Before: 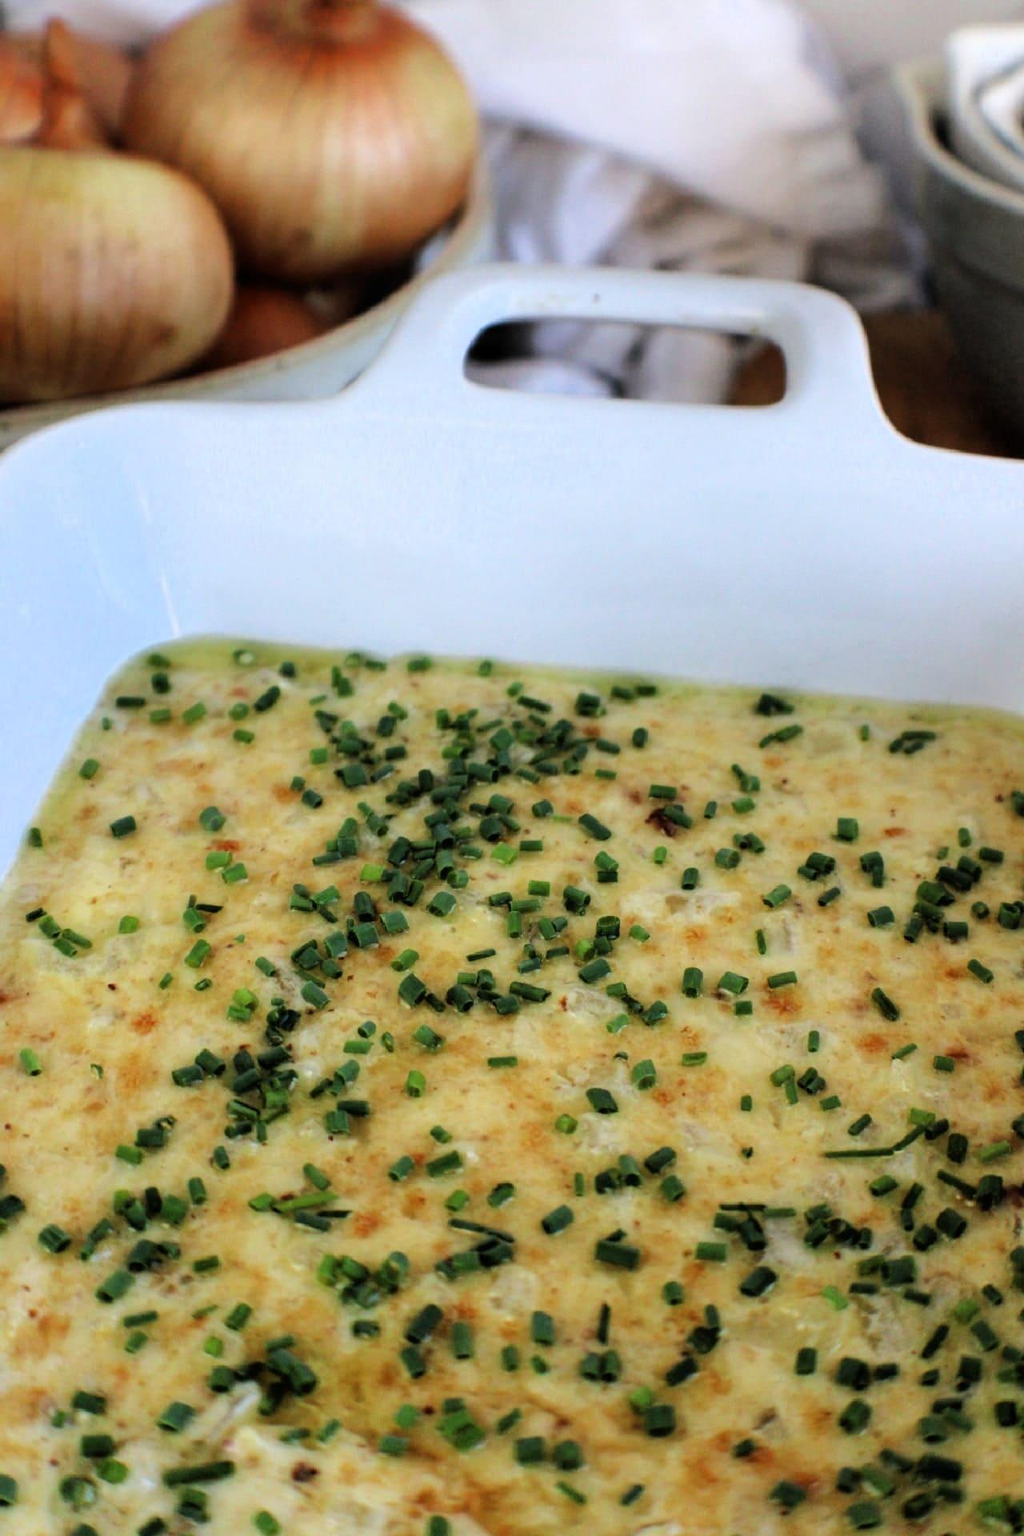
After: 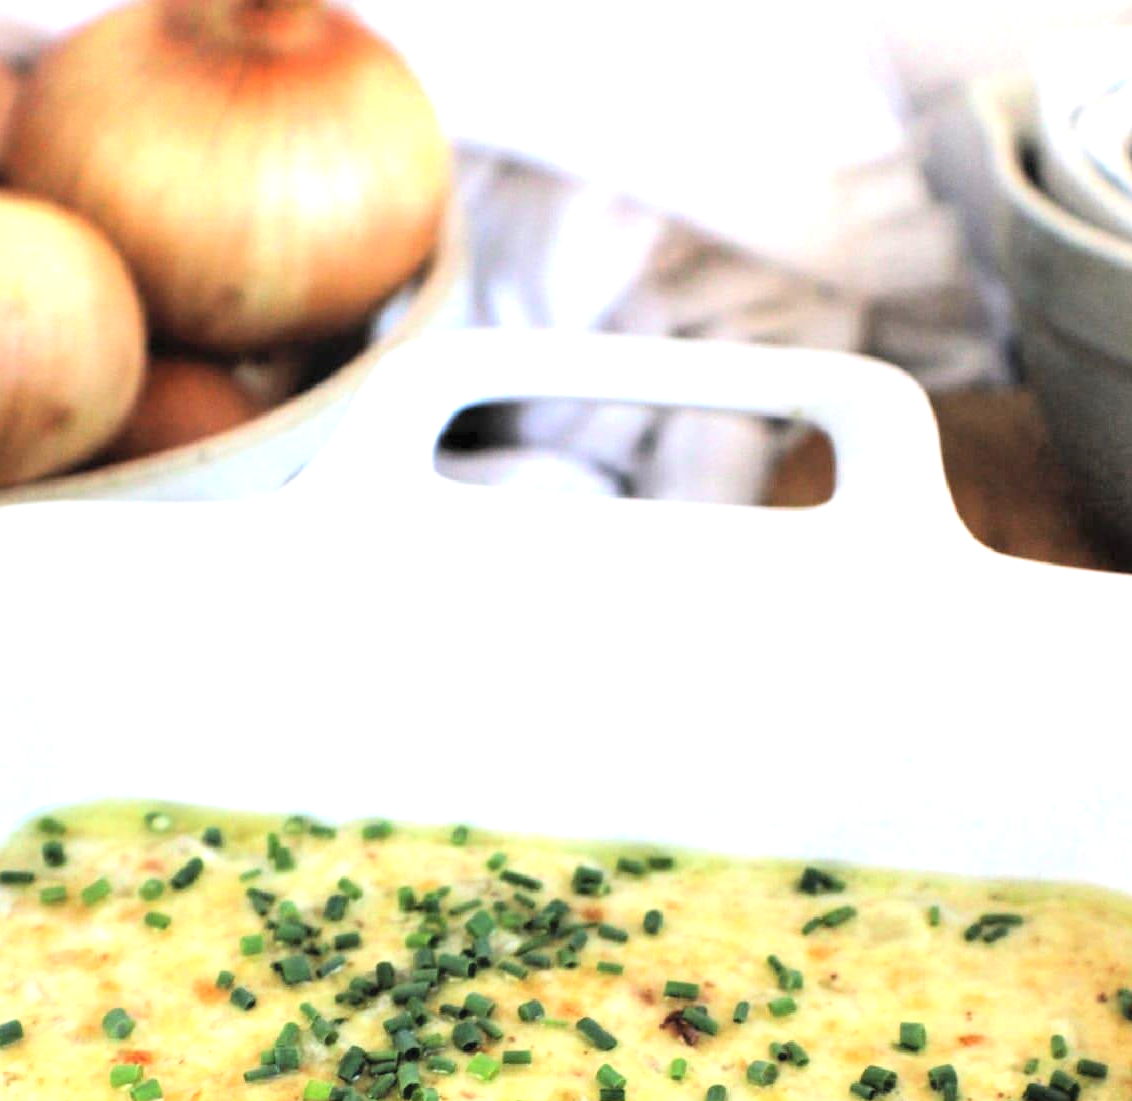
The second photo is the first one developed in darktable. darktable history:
exposure: black level correction 0, exposure 1.199 EV, compensate highlight preservation false
crop and rotate: left 11.547%, bottom 42.623%
contrast brightness saturation: brightness 0.155
